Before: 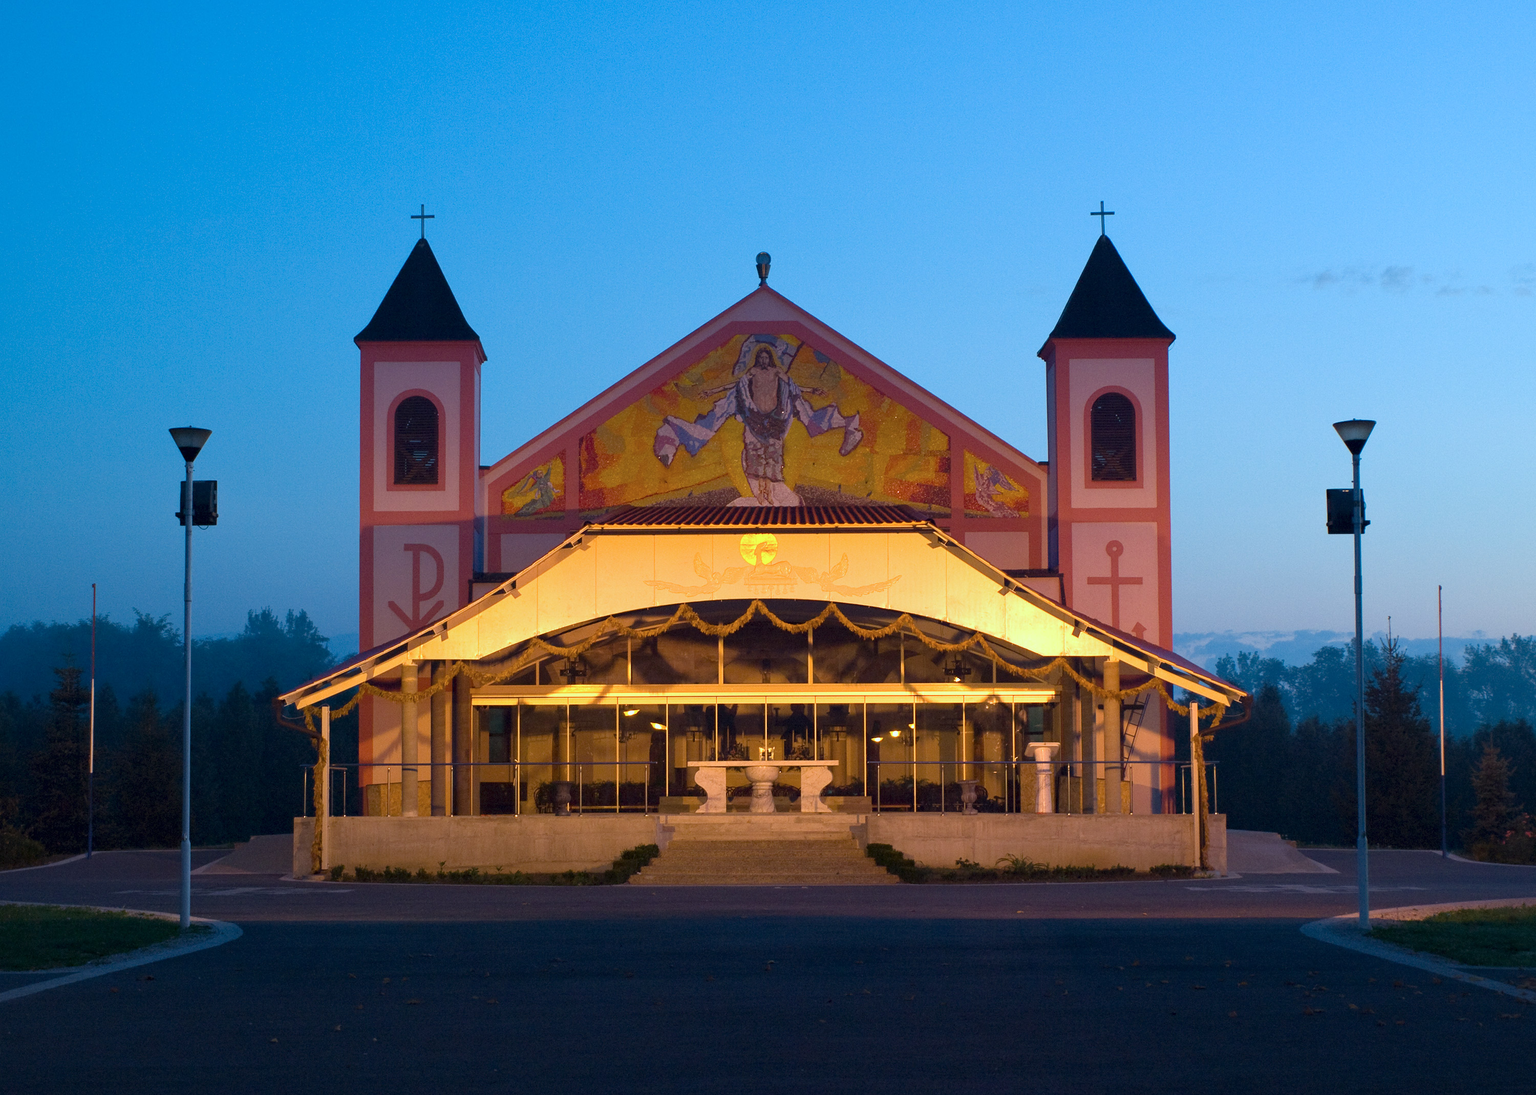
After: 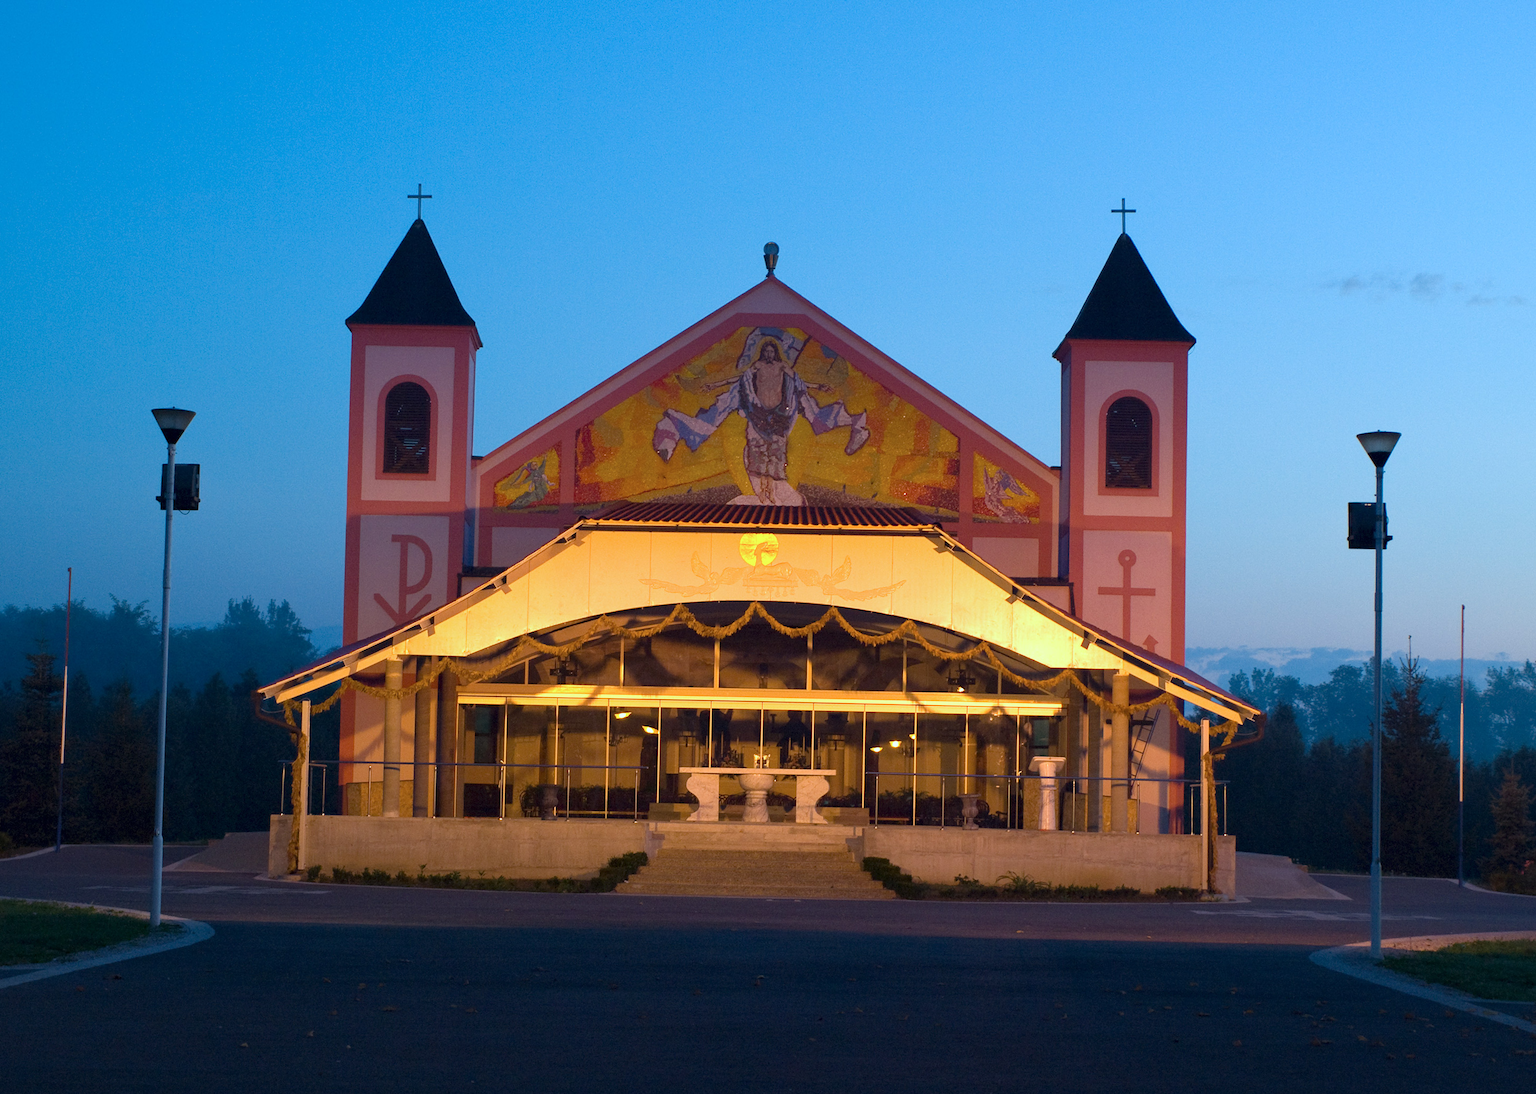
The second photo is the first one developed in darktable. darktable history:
crop and rotate: angle -1.46°
